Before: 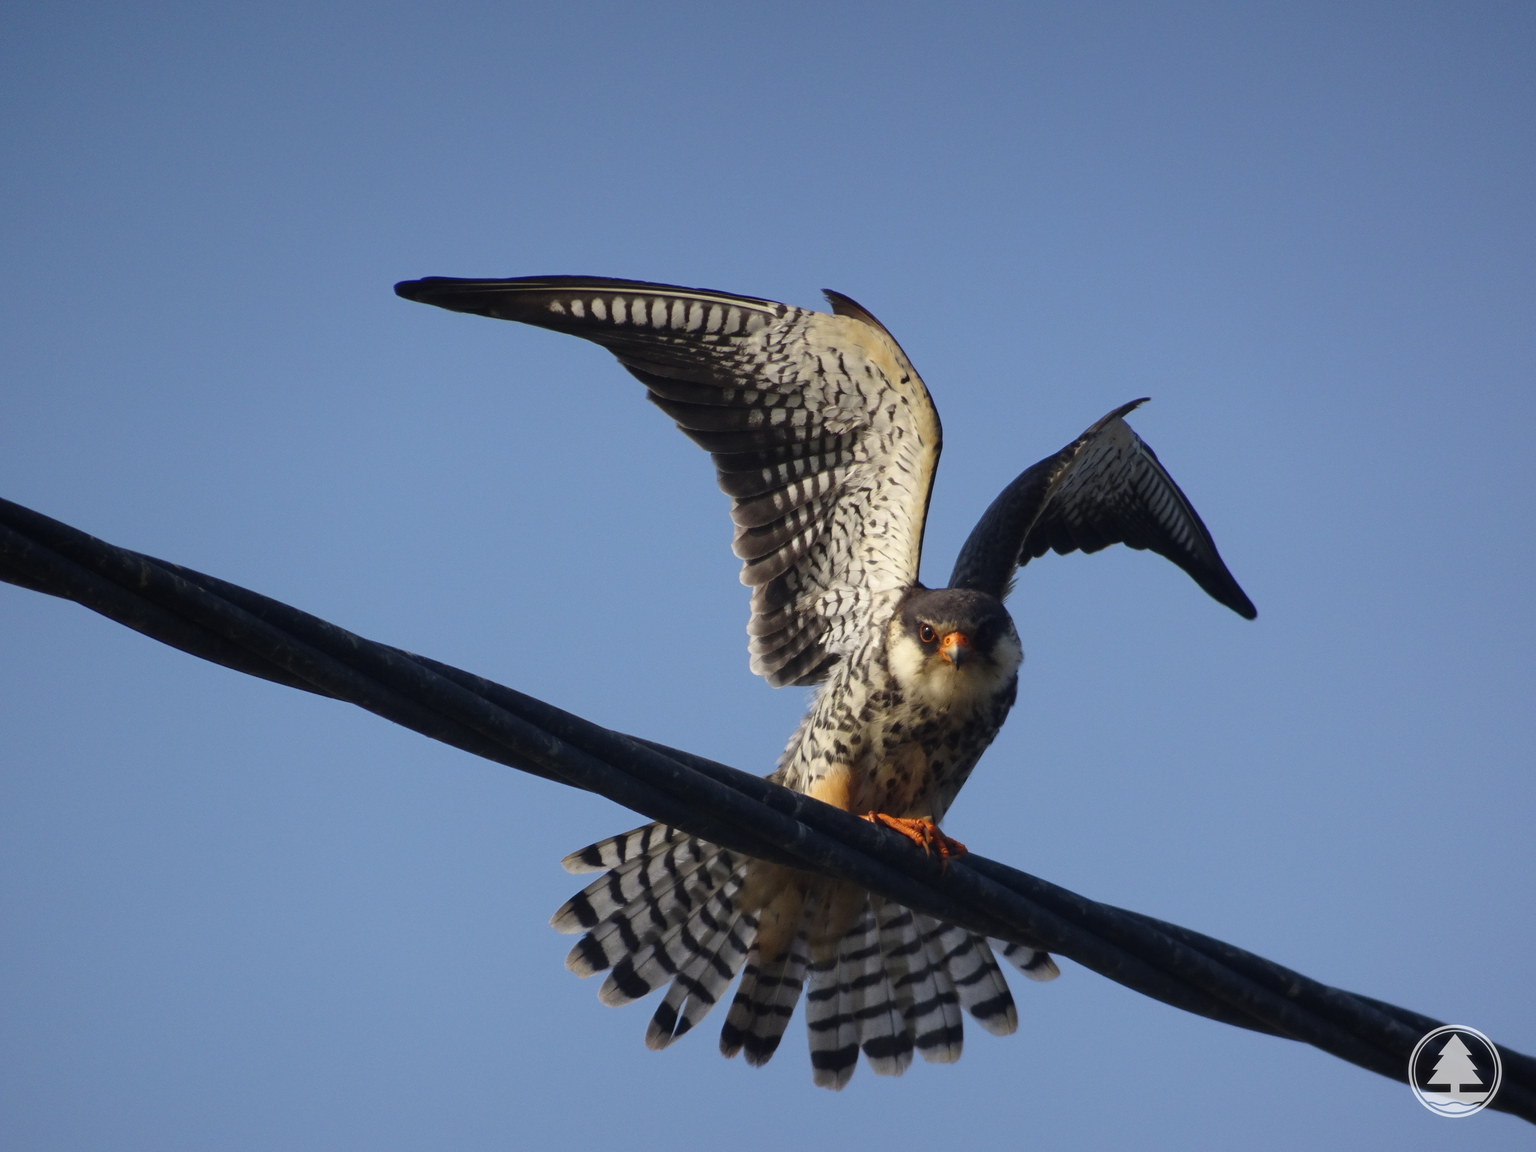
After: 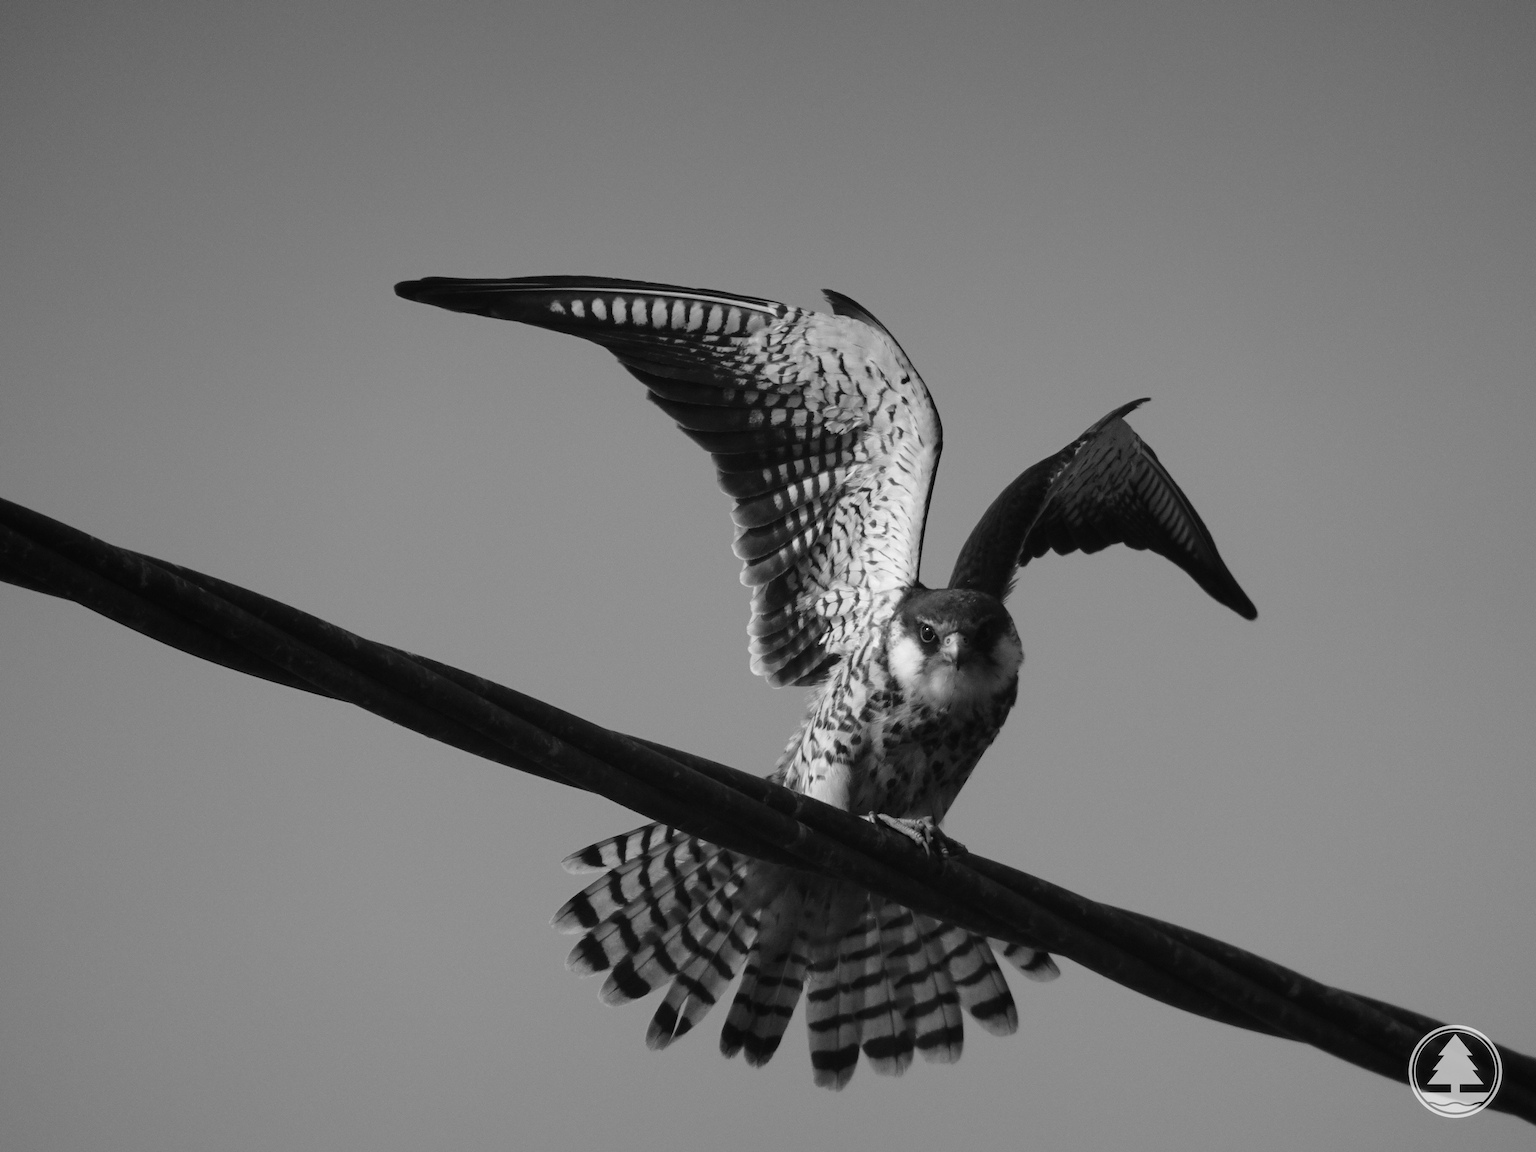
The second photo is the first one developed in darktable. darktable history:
color balance: mode lift, gamma, gain (sRGB), lift [1, 0.69, 1, 1], gamma [1, 1.482, 1, 1], gain [1, 1, 1, 0.802]
contrast brightness saturation: saturation -1
